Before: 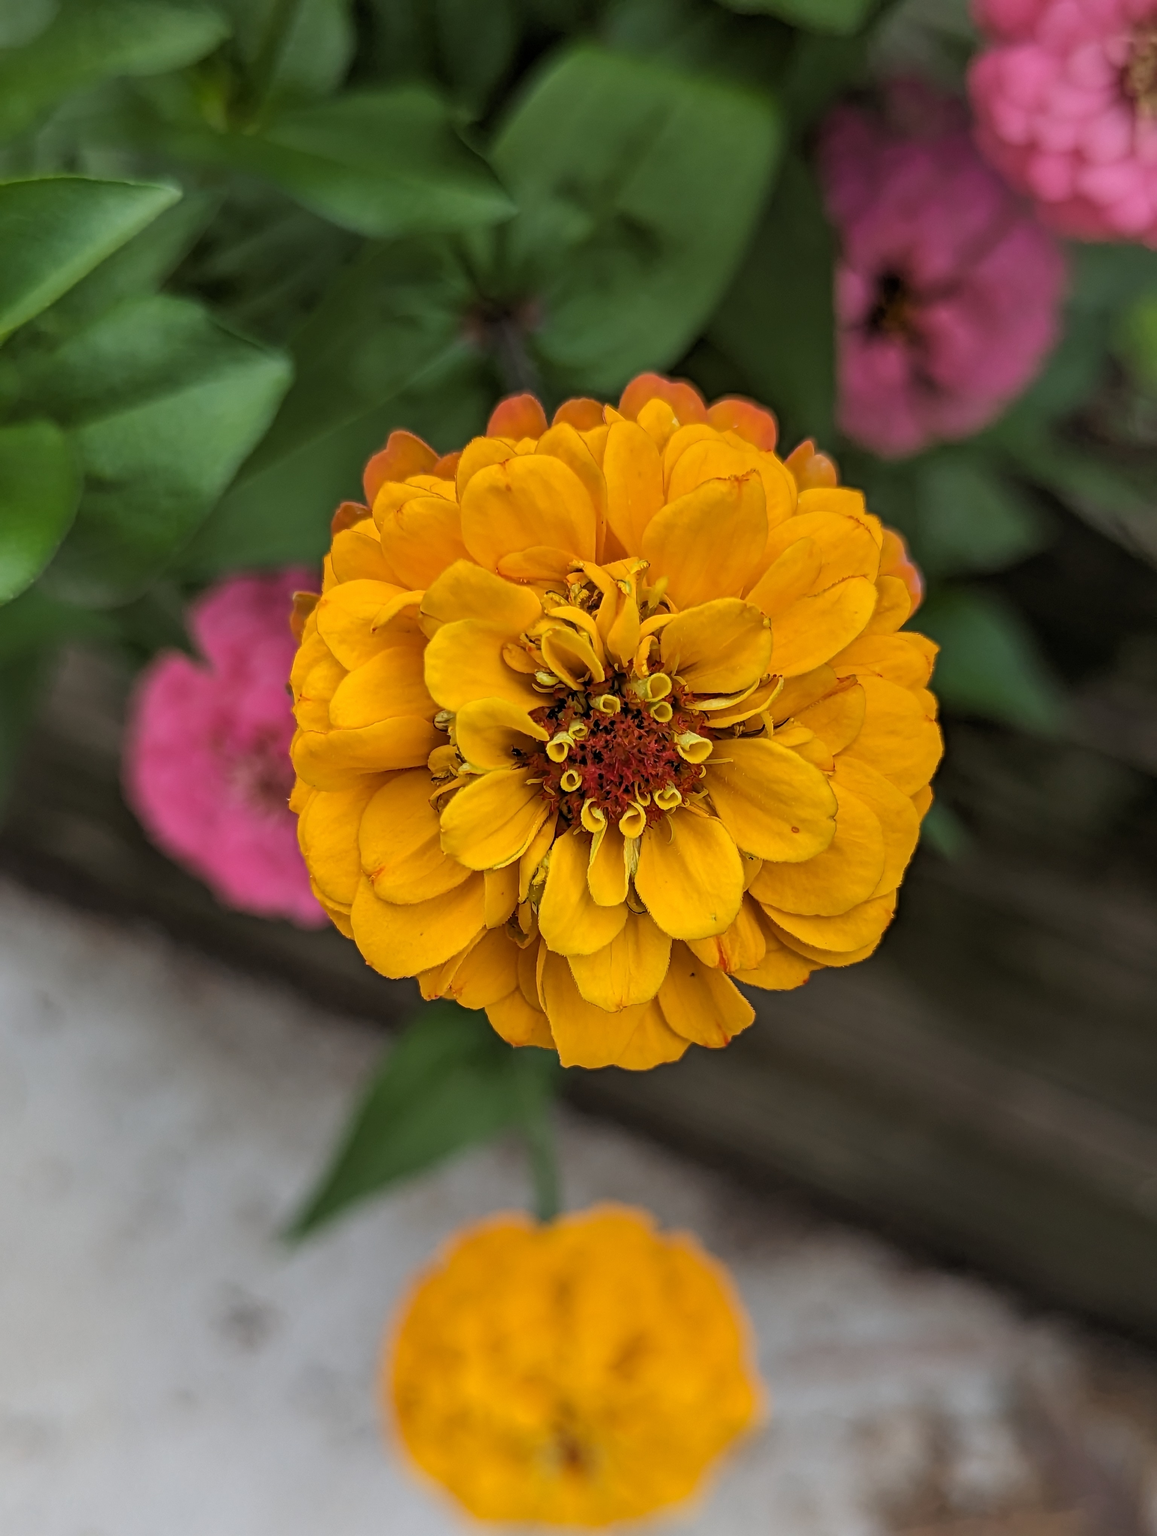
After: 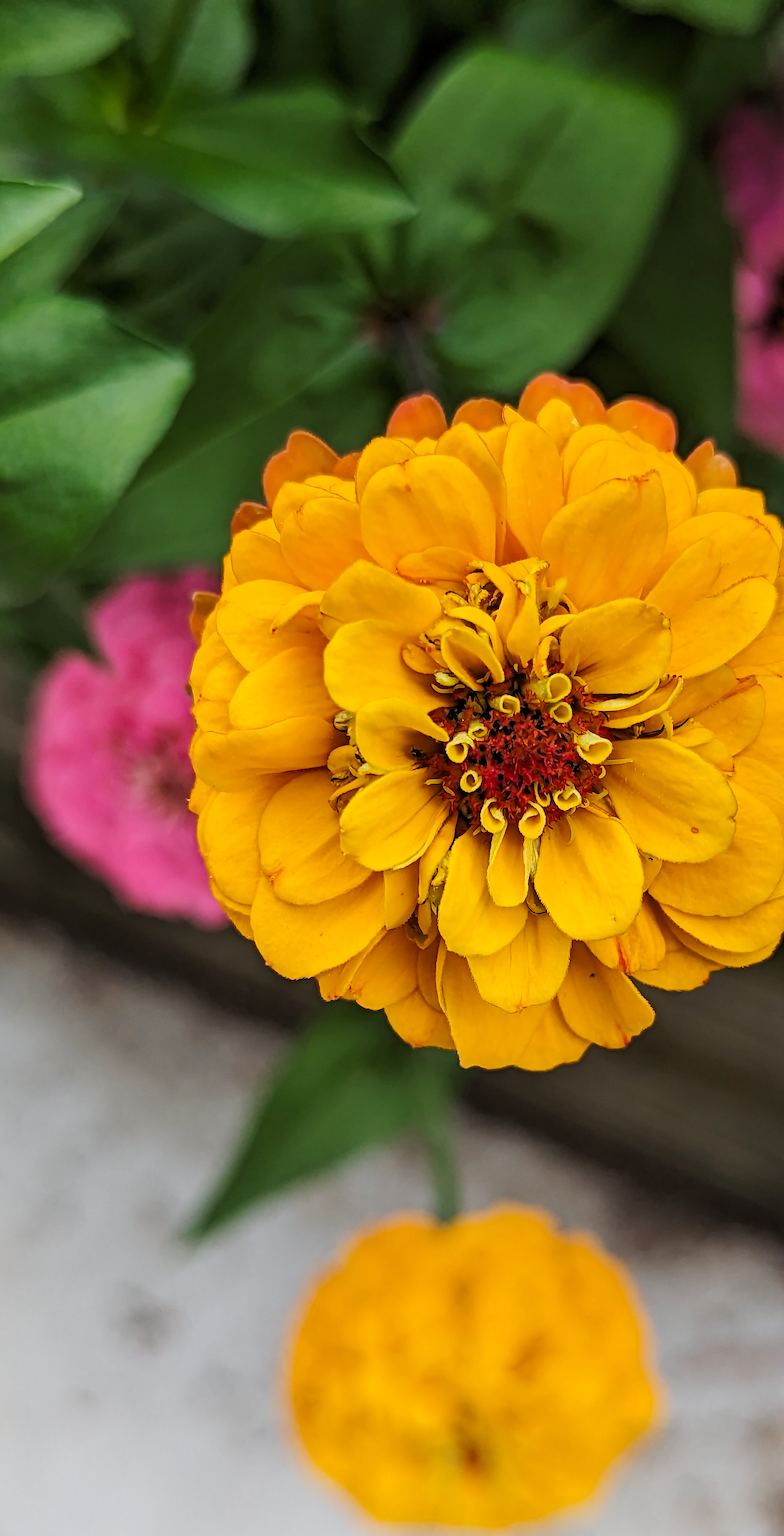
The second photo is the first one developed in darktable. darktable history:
crop and rotate: left 8.71%, right 23.467%
tone curve: curves: ch0 [(0, 0) (0.071, 0.047) (0.266, 0.26) (0.491, 0.552) (0.753, 0.818) (1, 0.983)]; ch1 [(0, 0) (0.346, 0.307) (0.408, 0.369) (0.463, 0.443) (0.482, 0.493) (0.502, 0.5) (0.517, 0.518) (0.546, 0.576) (0.588, 0.643) (0.651, 0.709) (1, 1)]; ch2 [(0, 0) (0.346, 0.34) (0.434, 0.46) (0.485, 0.494) (0.5, 0.494) (0.517, 0.503) (0.535, 0.545) (0.583, 0.634) (0.625, 0.686) (1, 1)], preserve colors none
